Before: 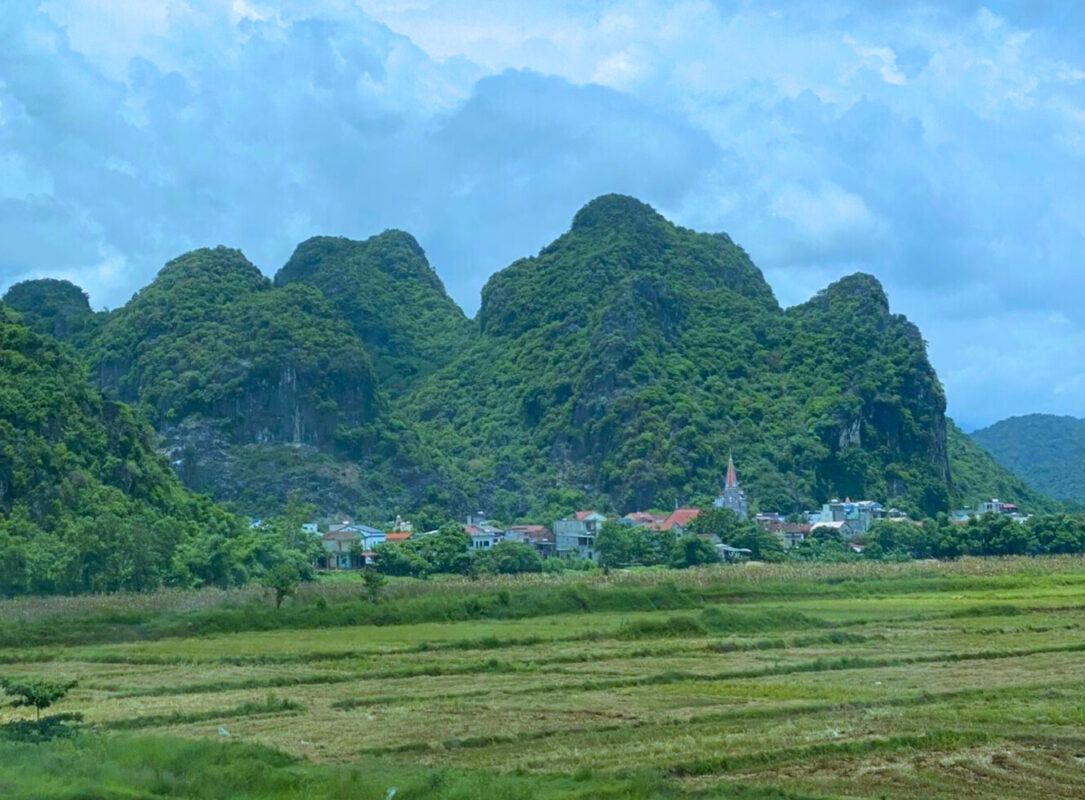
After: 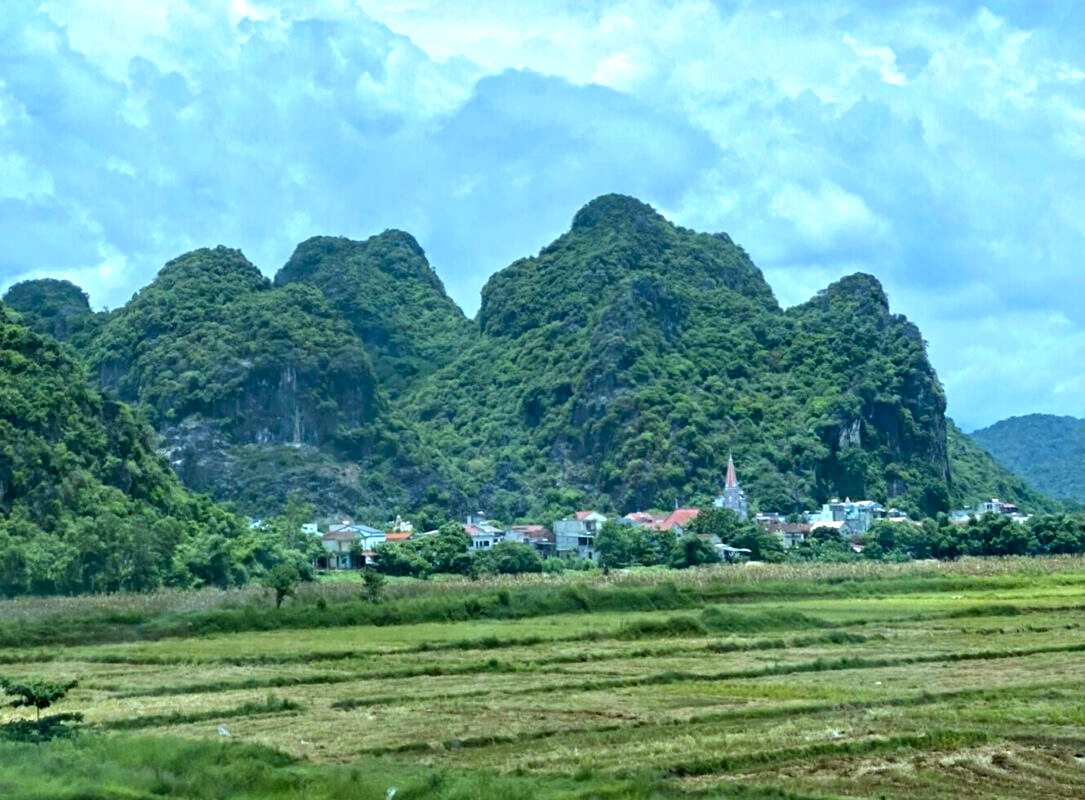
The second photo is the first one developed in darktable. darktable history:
contrast equalizer: octaves 7, y [[0.511, 0.558, 0.631, 0.632, 0.559, 0.512], [0.5 ×6], [0.507, 0.559, 0.627, 0.644, 0.647, 0.647], [0 ×6], [0 ×6]]
tone equalizer: -8 EV -0.455 EV, -7 EV -0.4 EV, -6 EV -0.301 EV, -5 EV -0.202 EV, -3 EV 0.21 EV, -2 EV 0.352 EV, -1 EV 0.397 EV, +0 EV 0.432 EV, mask exposure compensation -0.513 EV
